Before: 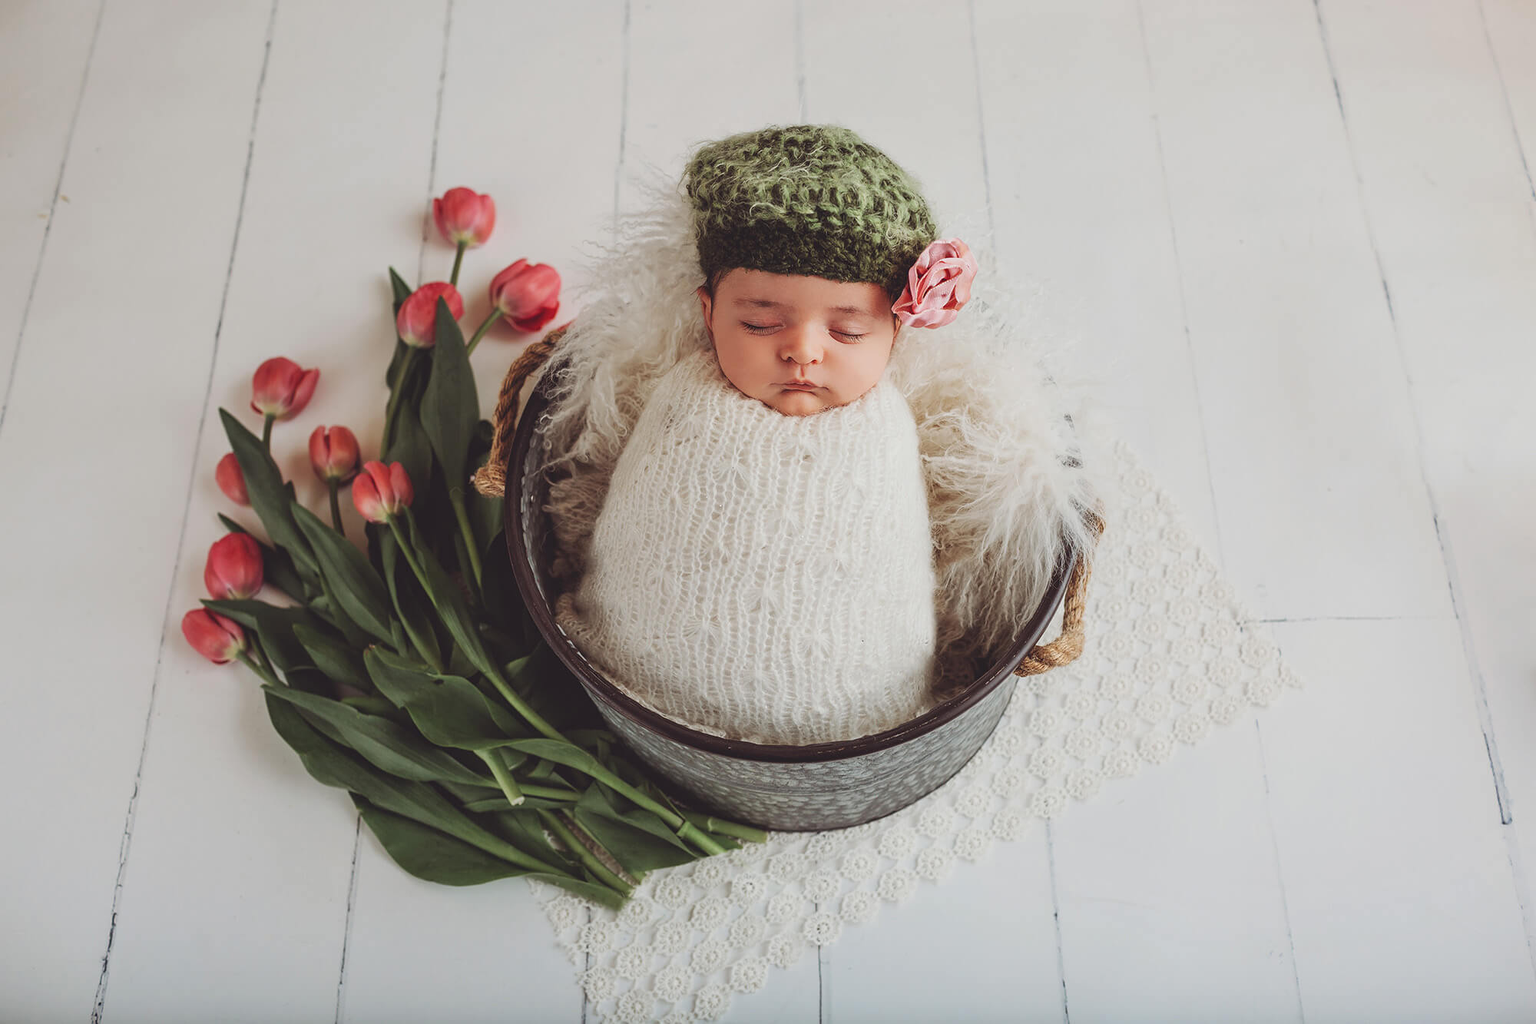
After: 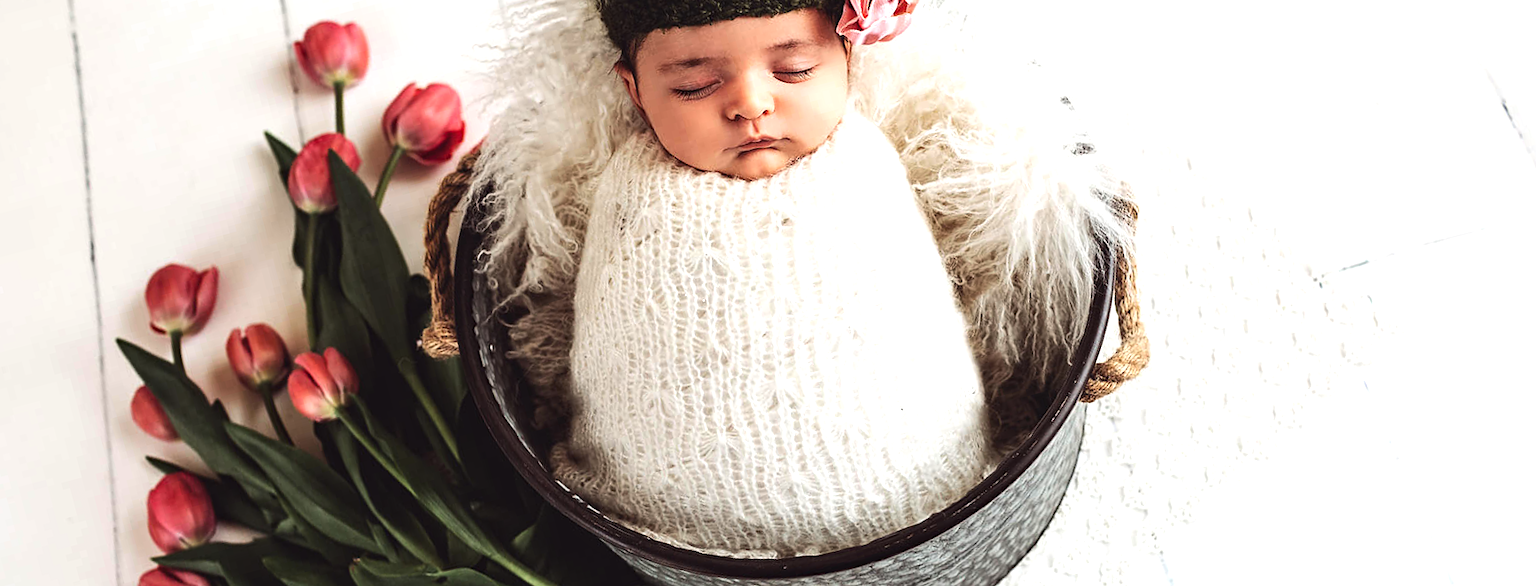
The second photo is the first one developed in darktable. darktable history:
haze removal: compatibility mode true, adaptive false
rotate and perspective: rotation -14.8°, crop left 0.1, crop right 0.903, crop top 0.25, crop bottom 0.748
crop and rotate: left 2.991%, top 13.302%, right 1.981%, bottom 12.636%
tone equalizer: -8 EV -1.08 EV, -7 EV -1.01 EV, -6 EV -0.867 EV, -5 EV -0.578 EV, -3 EV 0.578 EV, -2 EV 0.867 EV, -1 EV 1.01 EV, +0 EV 1.08 EV, edges refinement/feathering 500, mask exposure compensation -1.57 EV, preserve details no
